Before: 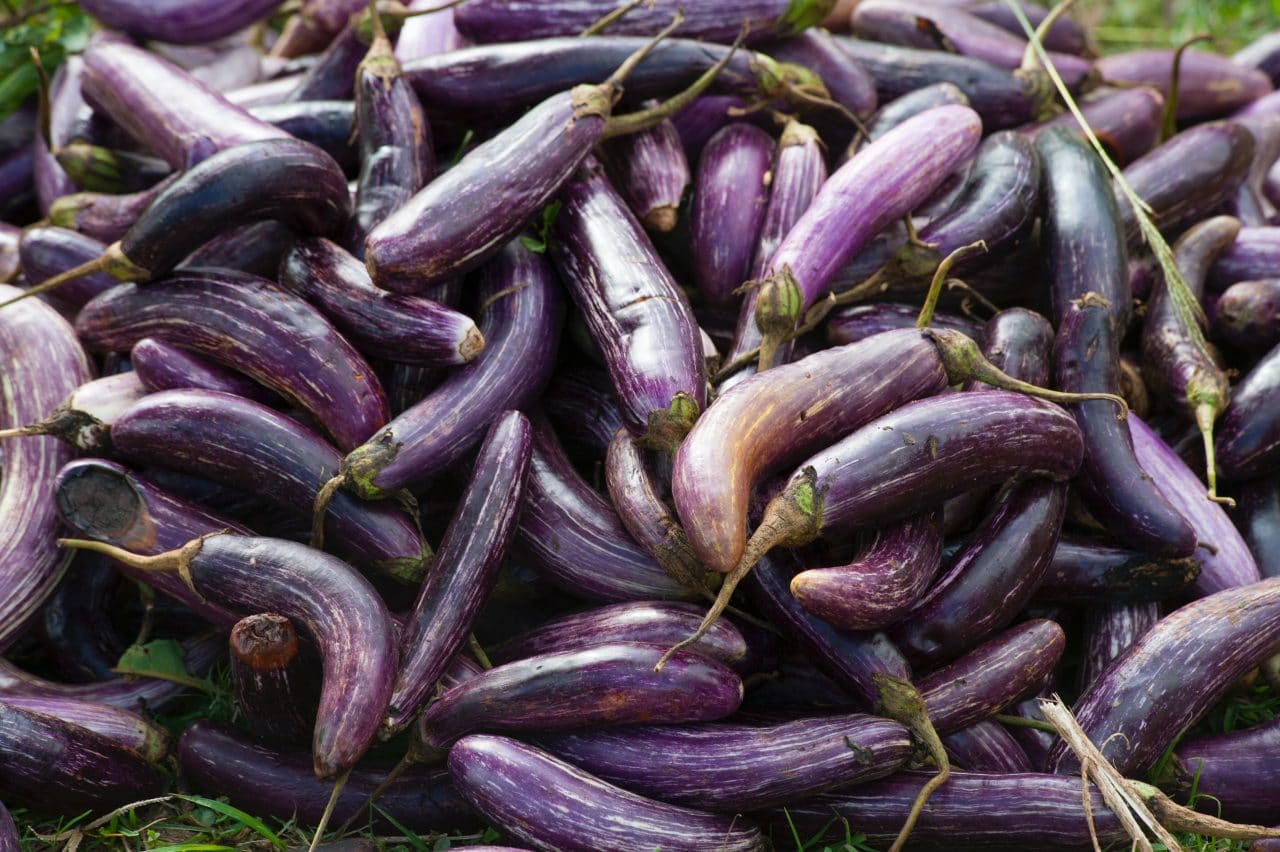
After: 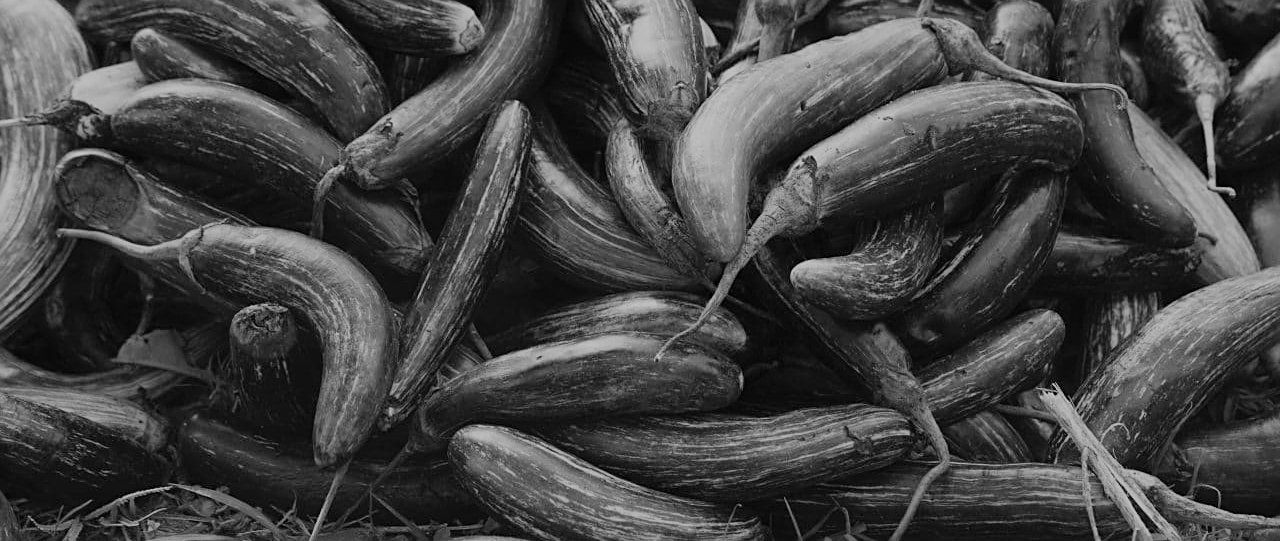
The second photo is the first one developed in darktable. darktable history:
exposure: black level correction 0, exposure 0.5 EV, compensate highlight preservation false
sharpen: on, module defaults
color balance: lift [1.007, 1, 1, 1], gamma [1.097, 1, 1, 1]
crop and rotate: top 36.435%
monochrome: on, module defaults
filmic rgb: middle gray luminance 29%, black relative exposure -10.3 EV, white relative exposure 5.5 EV, threshold 6 EV, target black luminance 0%, hardness 3.95, latitude 2.04%, contrast 1.132, highlights saturation mix 5%, shadows ↔ highlights balance 15.11%, preserve chrominance no, color science v3 (2019), use custom middle-gray values true, iterations of high-quality reconstruction 0, enable highlight reconstruction true
color balance rgb: shadows lift › chroma 1%, shadows lift › hue 113°, highlights gain › chroma 0.2%, highlights gain › hue 333°, perceptual saturation grading › global saturation 20%, perceptual saturation grading › highlights -50%, perceptual saturation grading › shadows 25%, contrast -20%
